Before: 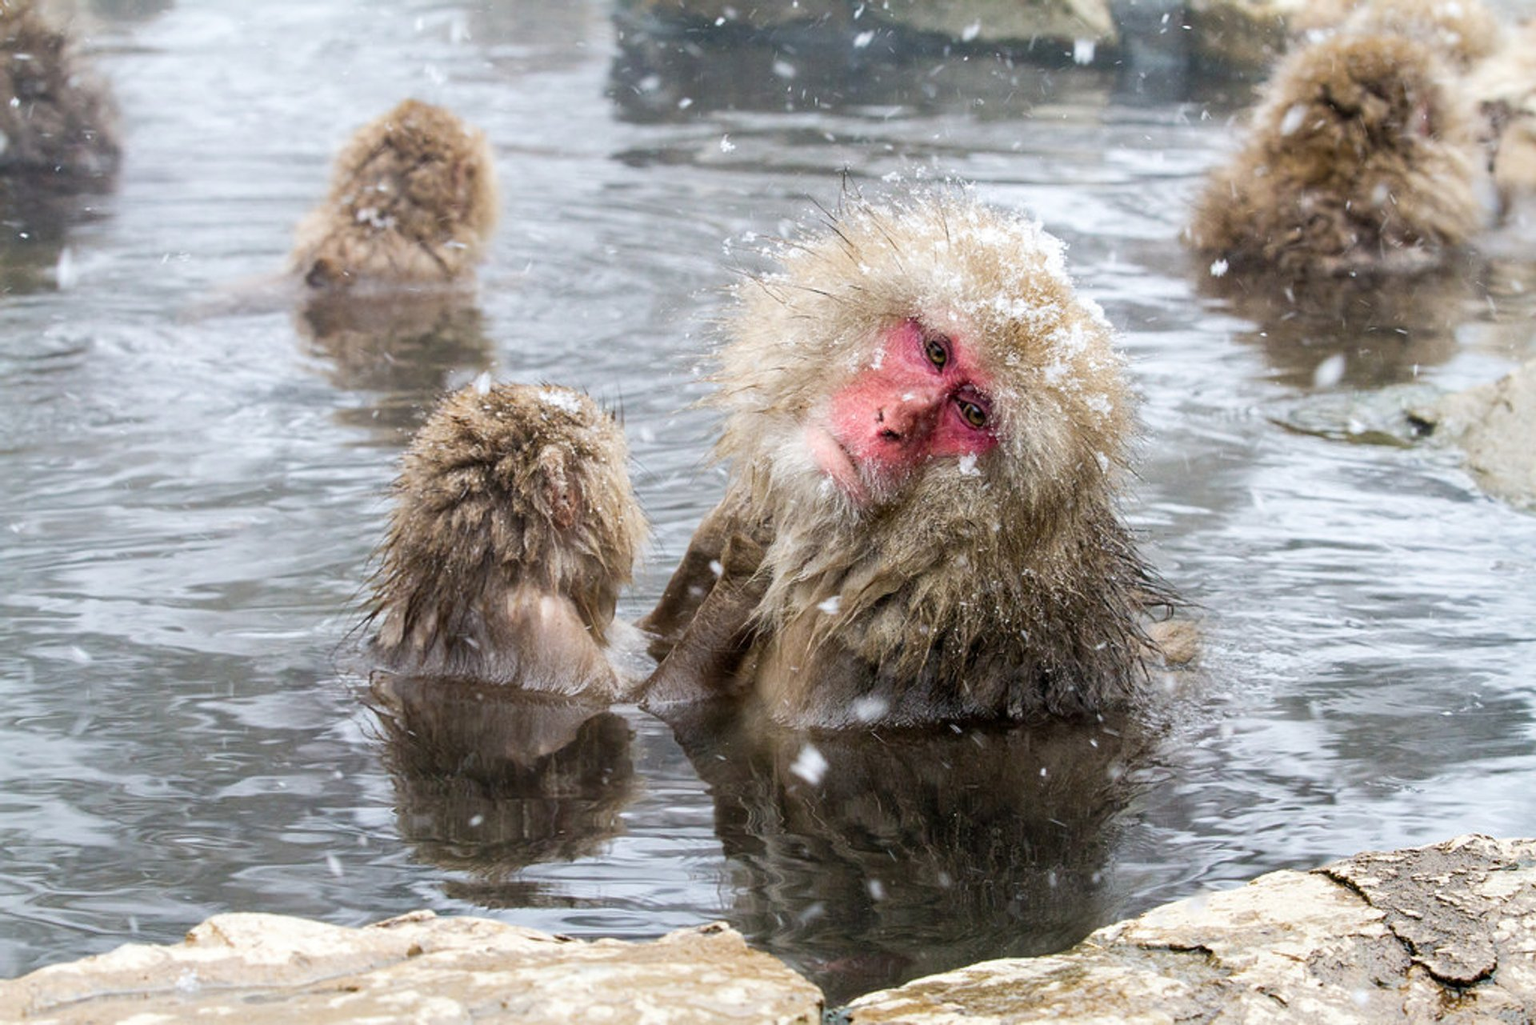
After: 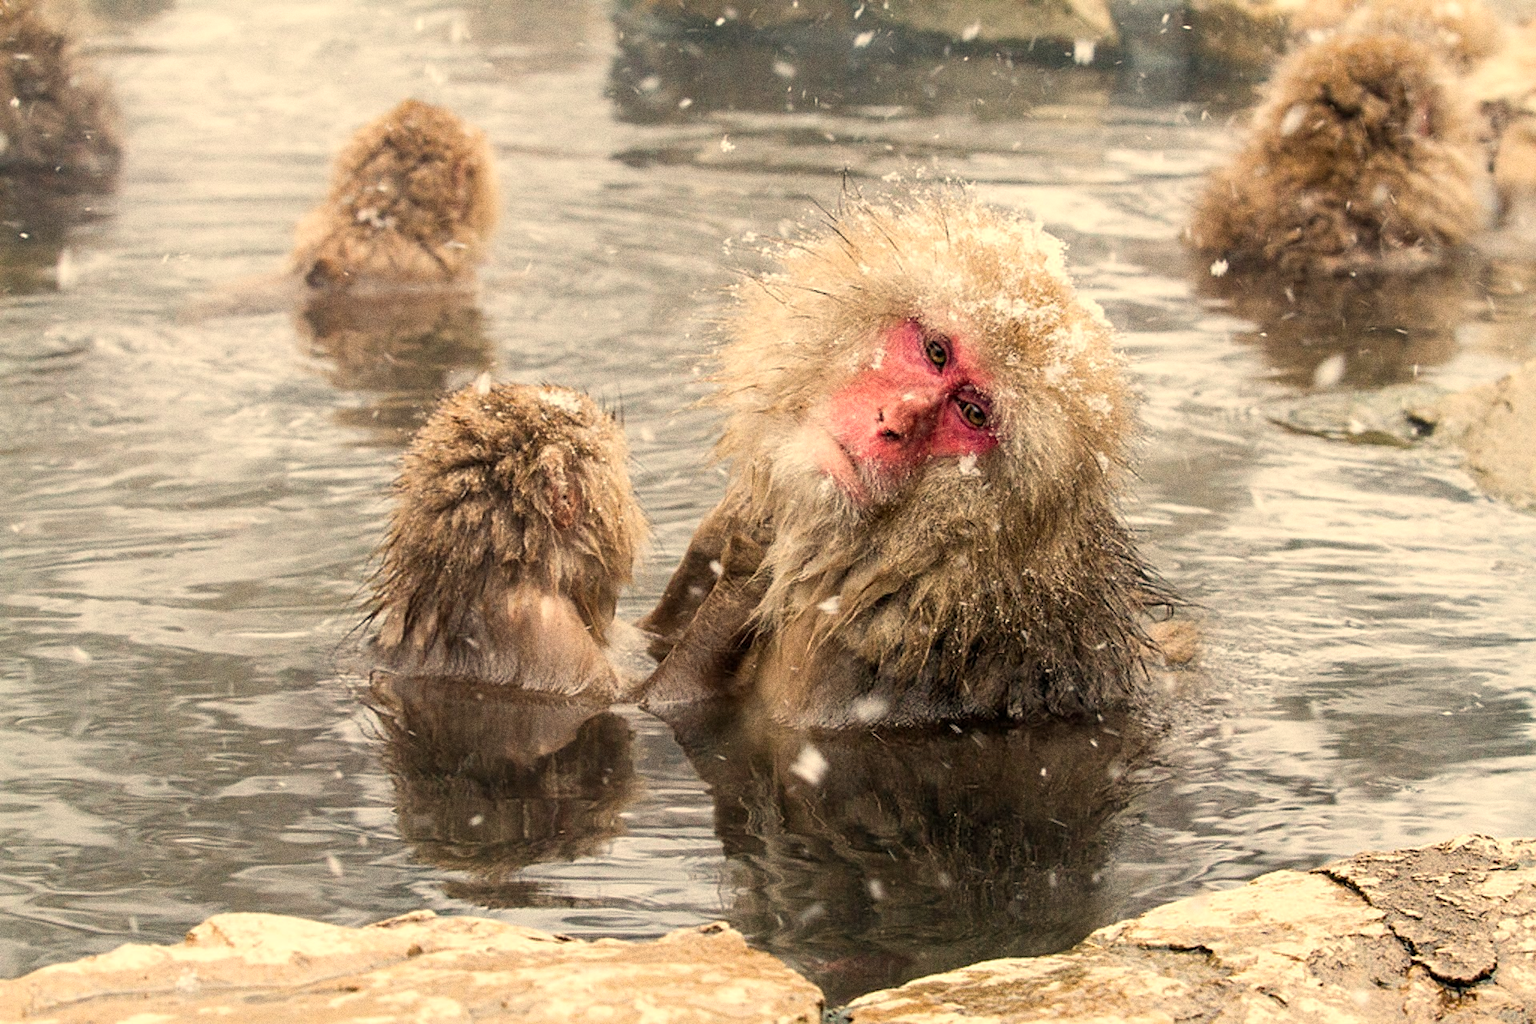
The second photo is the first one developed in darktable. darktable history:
grain: coarseness 0.09 ISO, strength 40%
white balance: red 1.138, green 0.996, blue 0.812
sharpen: amount 0.2
